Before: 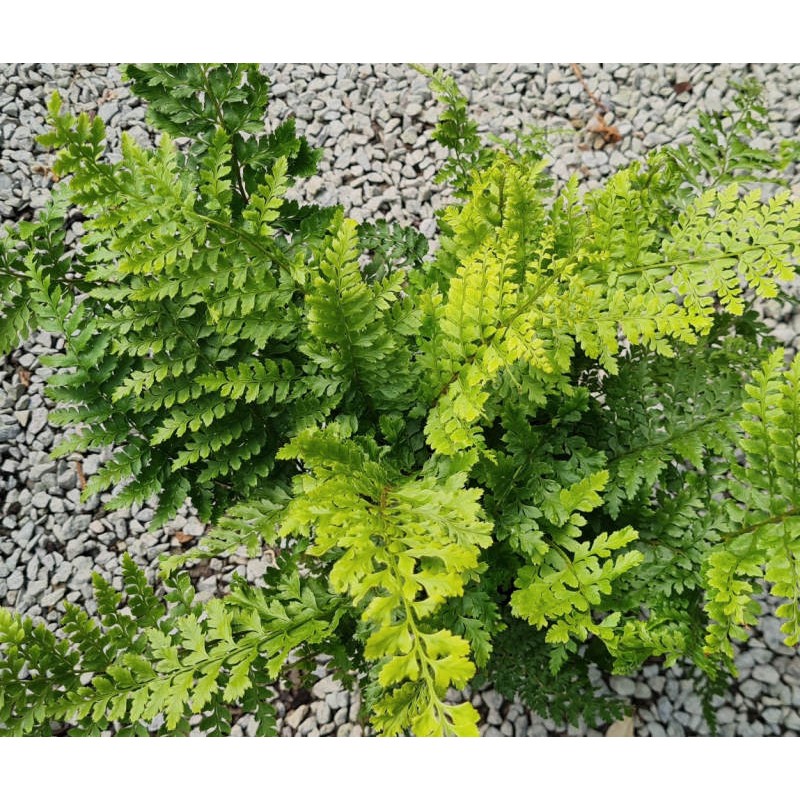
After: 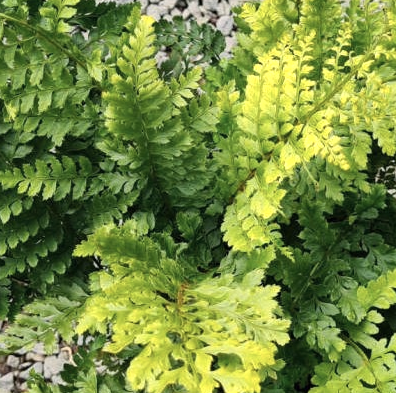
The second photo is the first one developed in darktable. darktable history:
exposure: compensate highlight preservation false
crop: left 25.435%, top 25.488%, right 25.058%, bottom 25.364%
color zones: curves: ch0 [(0.018, 0.548) (0.197, 0.654) (0.425, 0.447) (0.605, 0.658) (0.732, 0.579)]; ch1 [(0.105, 0.531) (0.224, 0.531) (0.386, 0.39) (0.618, 0.456) (0.732, 0.456) (0.956, 0.421)]; ch2 [(0.039, 0.583) (0.215, 0.465) (0.399, 0.544) (0.465, 0.548) (0.614, 0.447) (0.724, 0.43) (0.882, 0.623) (0.956, 0.632)]
